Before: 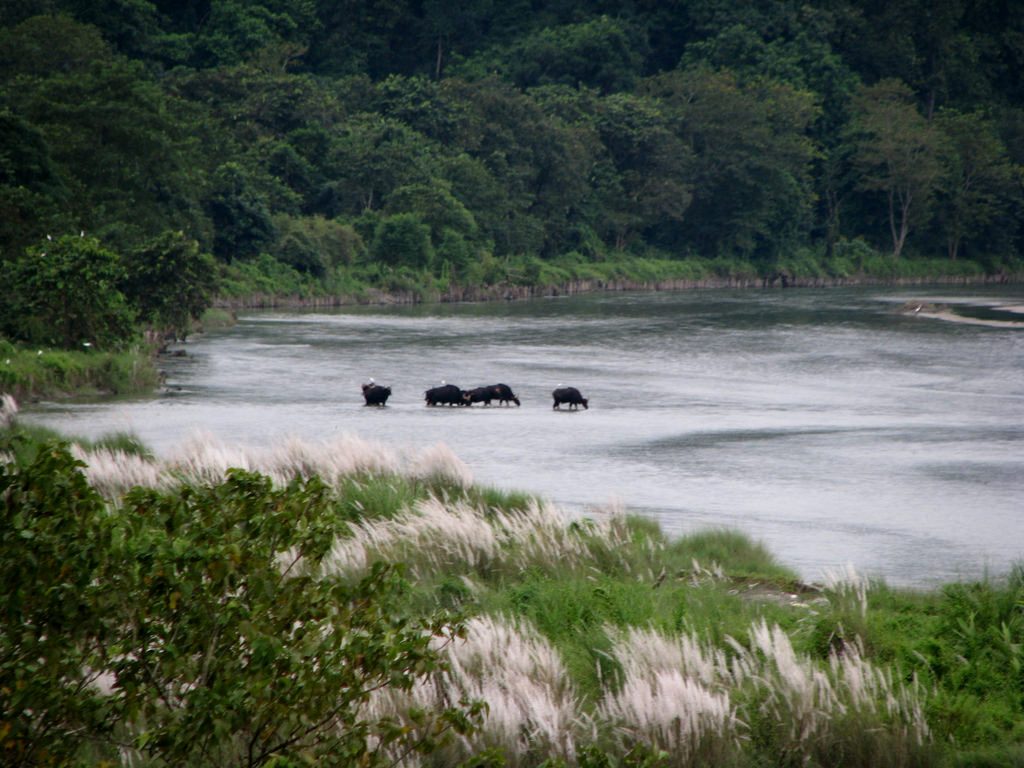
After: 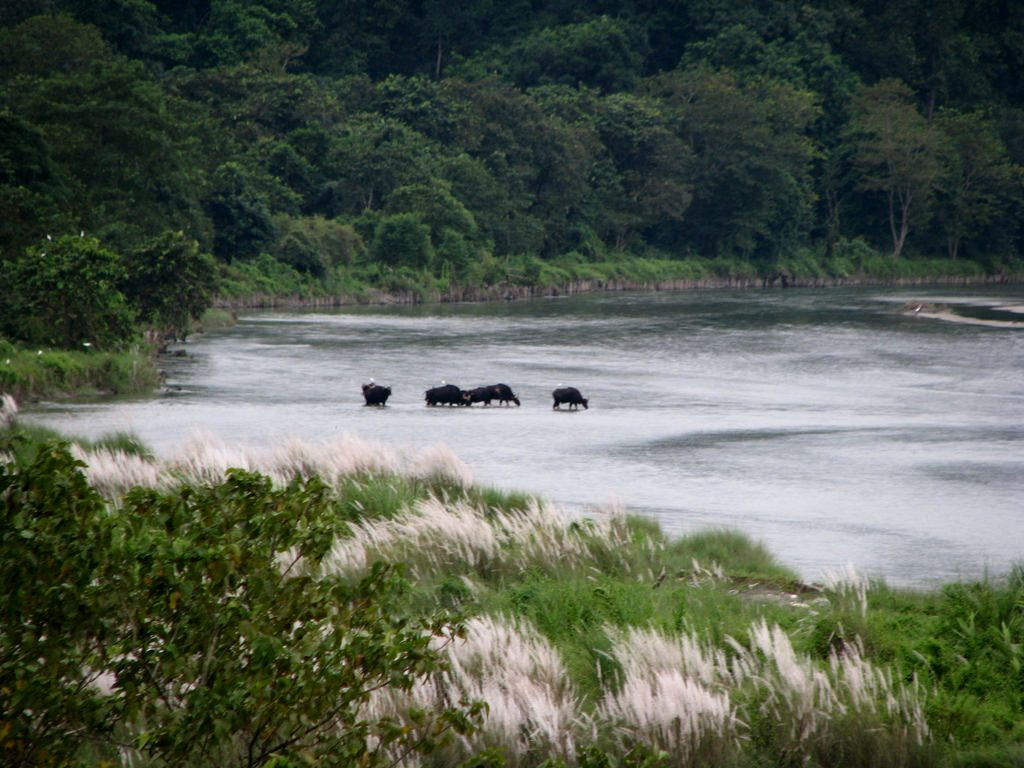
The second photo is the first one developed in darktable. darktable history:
contrast brightness saturation: contrast 0.1, brightness 0.02, saturation 0.02
